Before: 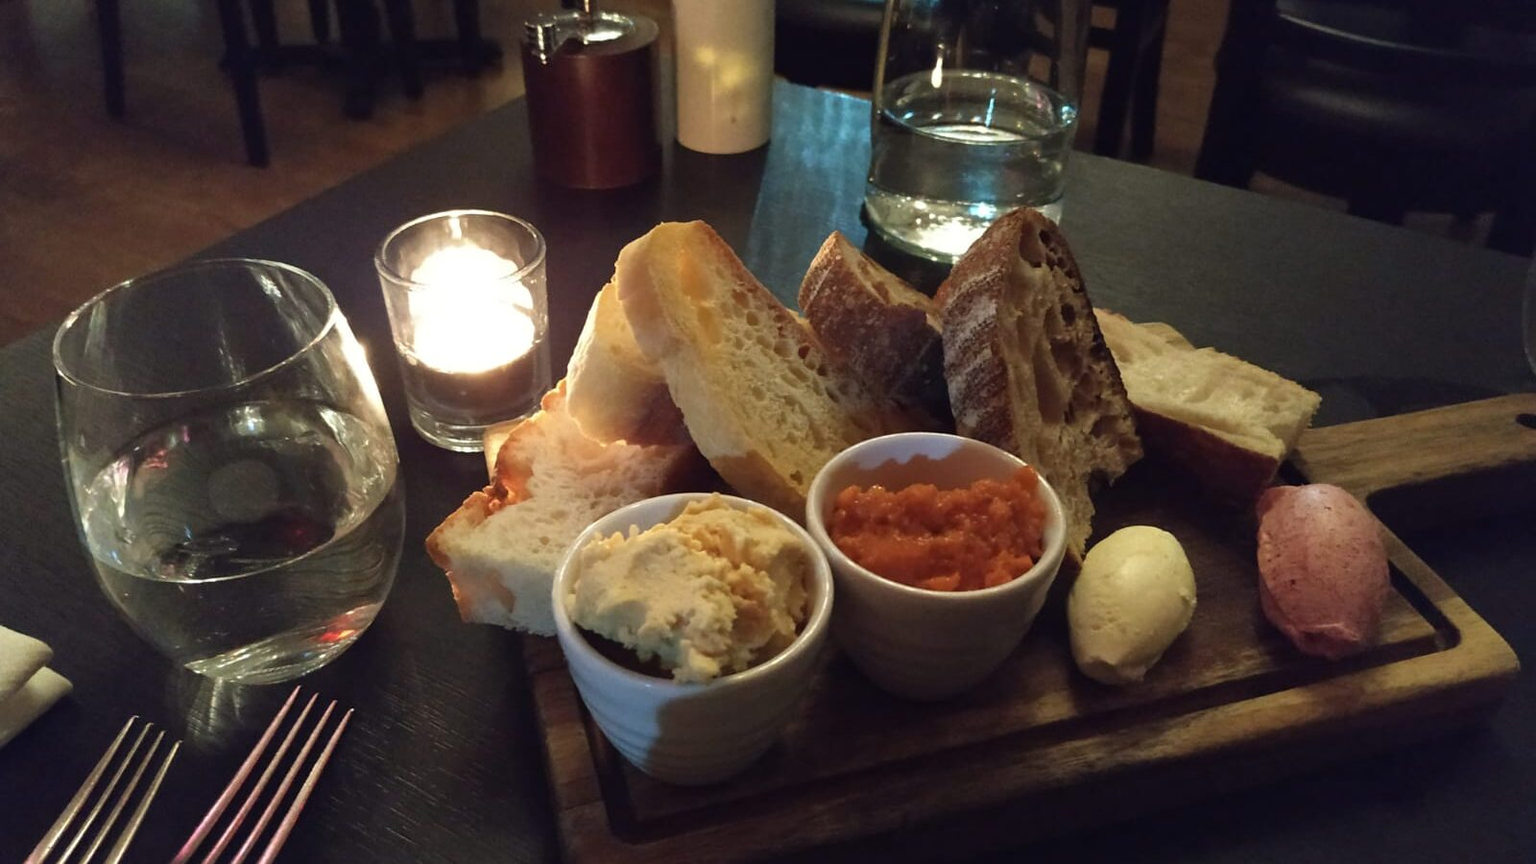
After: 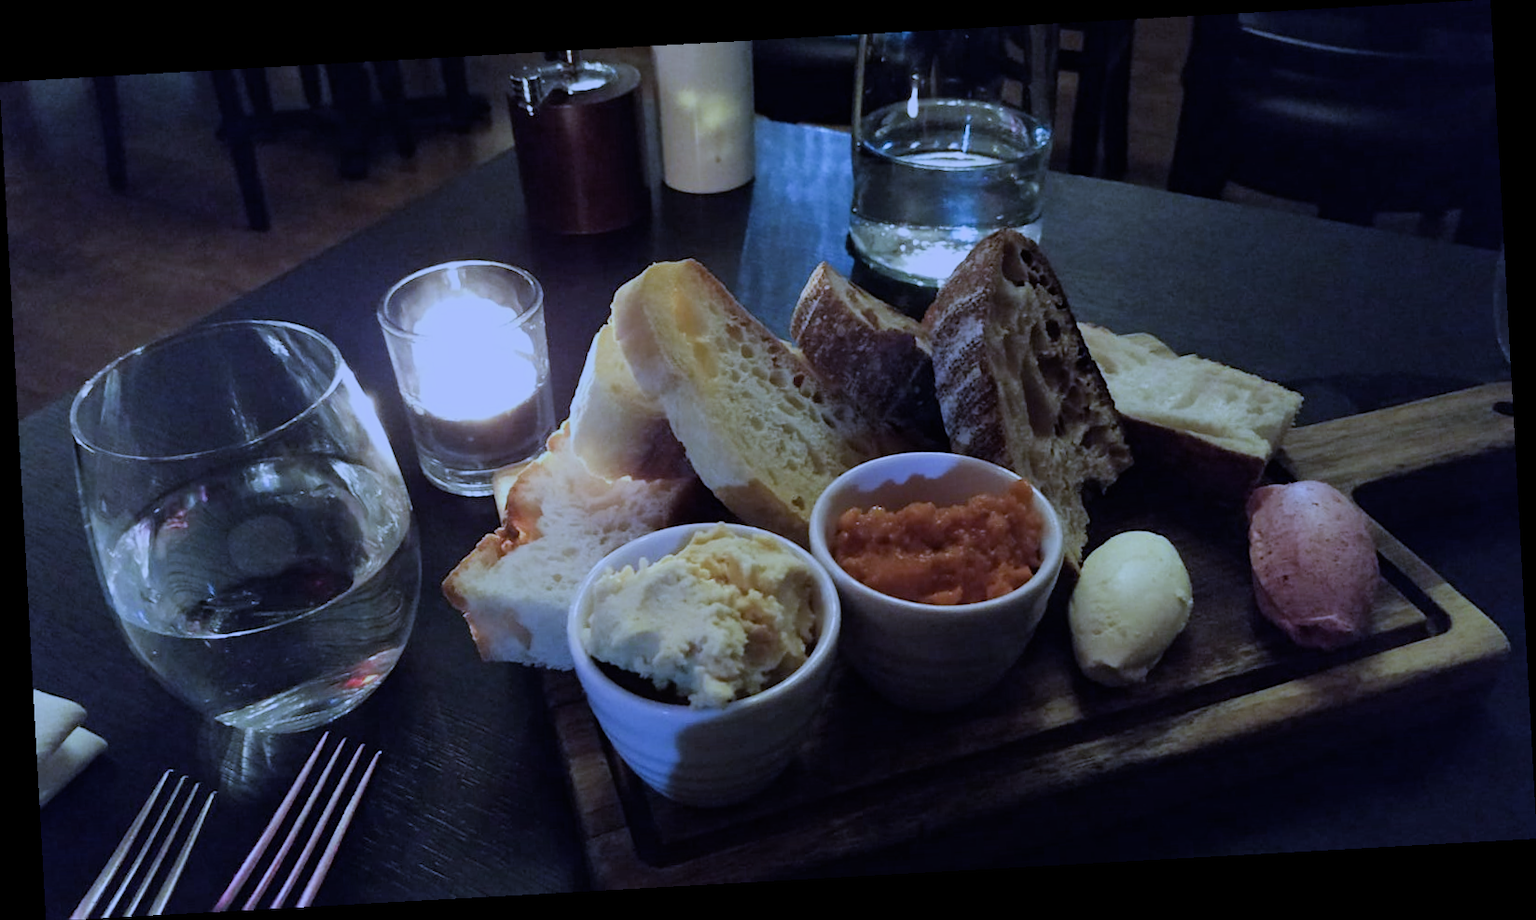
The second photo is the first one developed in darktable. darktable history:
filmic rgb: black relative exposure -7.65 EV, white relative exposure 4.56 EV, hardness 3.61, contrast 1.05
white balance: red 0.766, blue 1.537
rotate and perspective: rotation -3.18°, automatic cropping off
